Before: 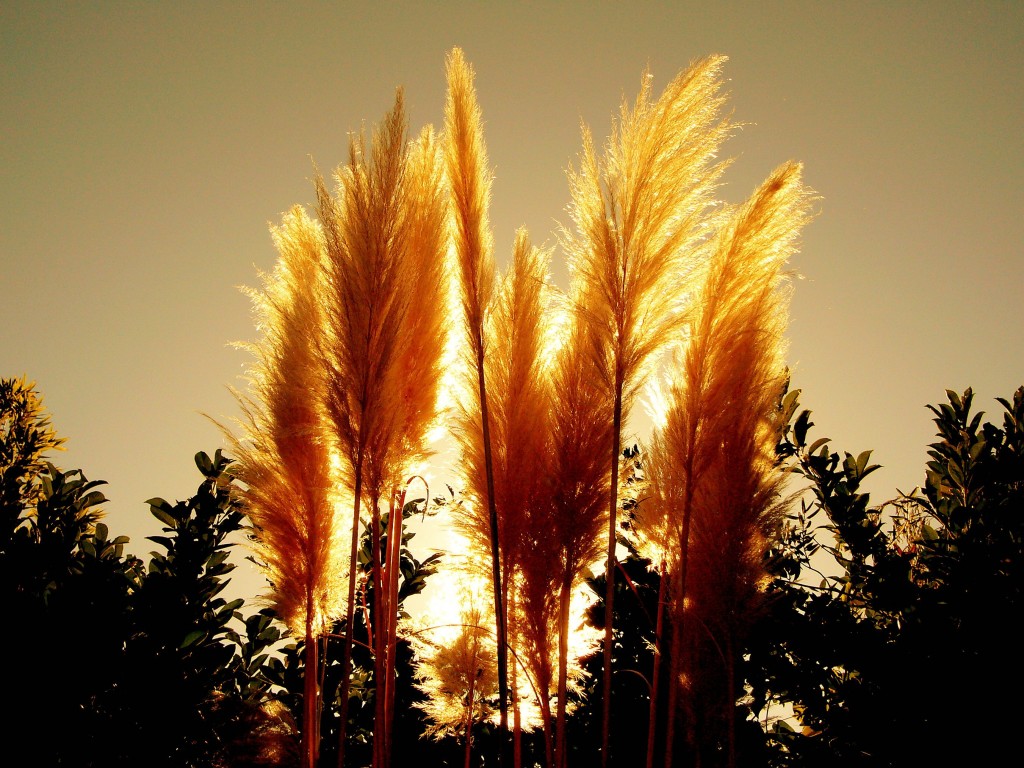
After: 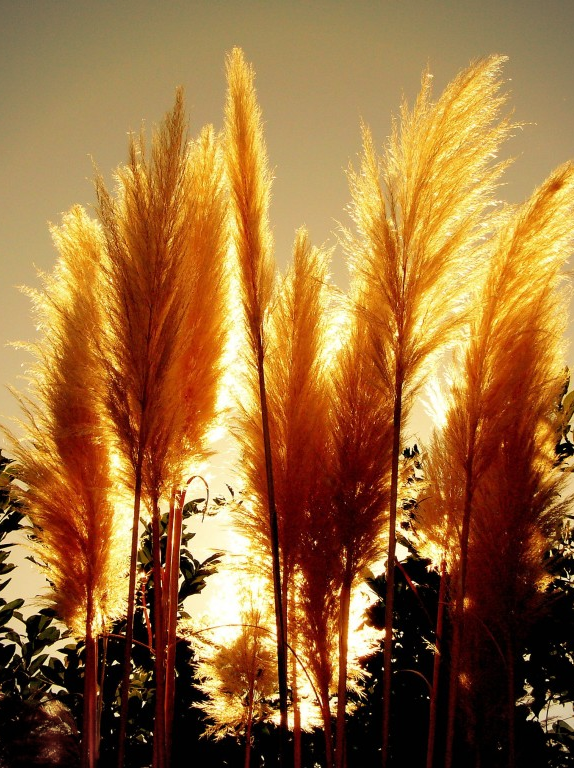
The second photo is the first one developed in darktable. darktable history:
crop: left 21.575%, right 22.339%
vignetting: fall-off start 91.4%
